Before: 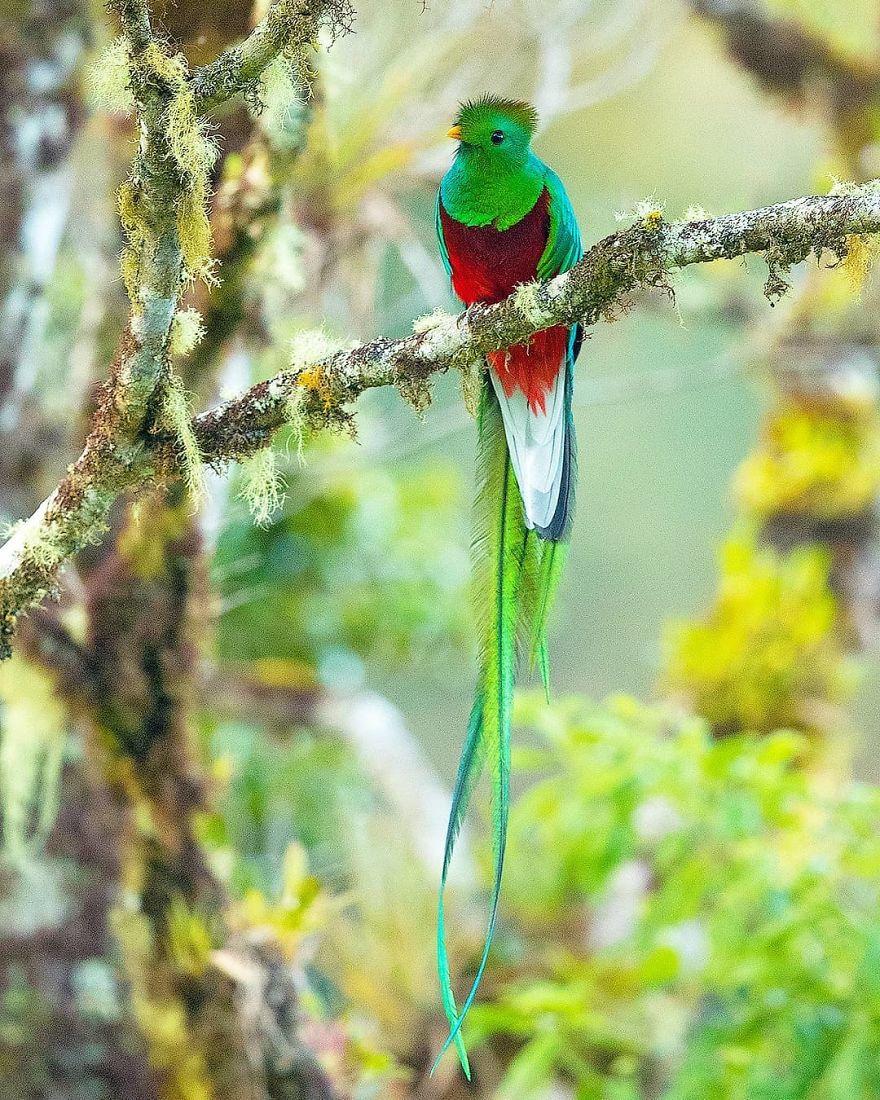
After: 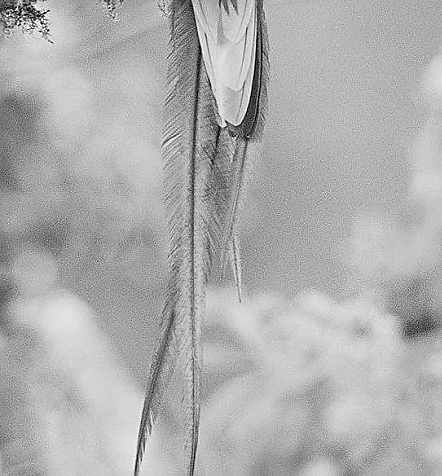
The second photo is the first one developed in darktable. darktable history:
sharpen: on, module defaults
monochrome: a 26.22, b 42.67, size 0.8
crop: left 35.03%, top 36.625%, right 14.663%, bottom 20.057%
